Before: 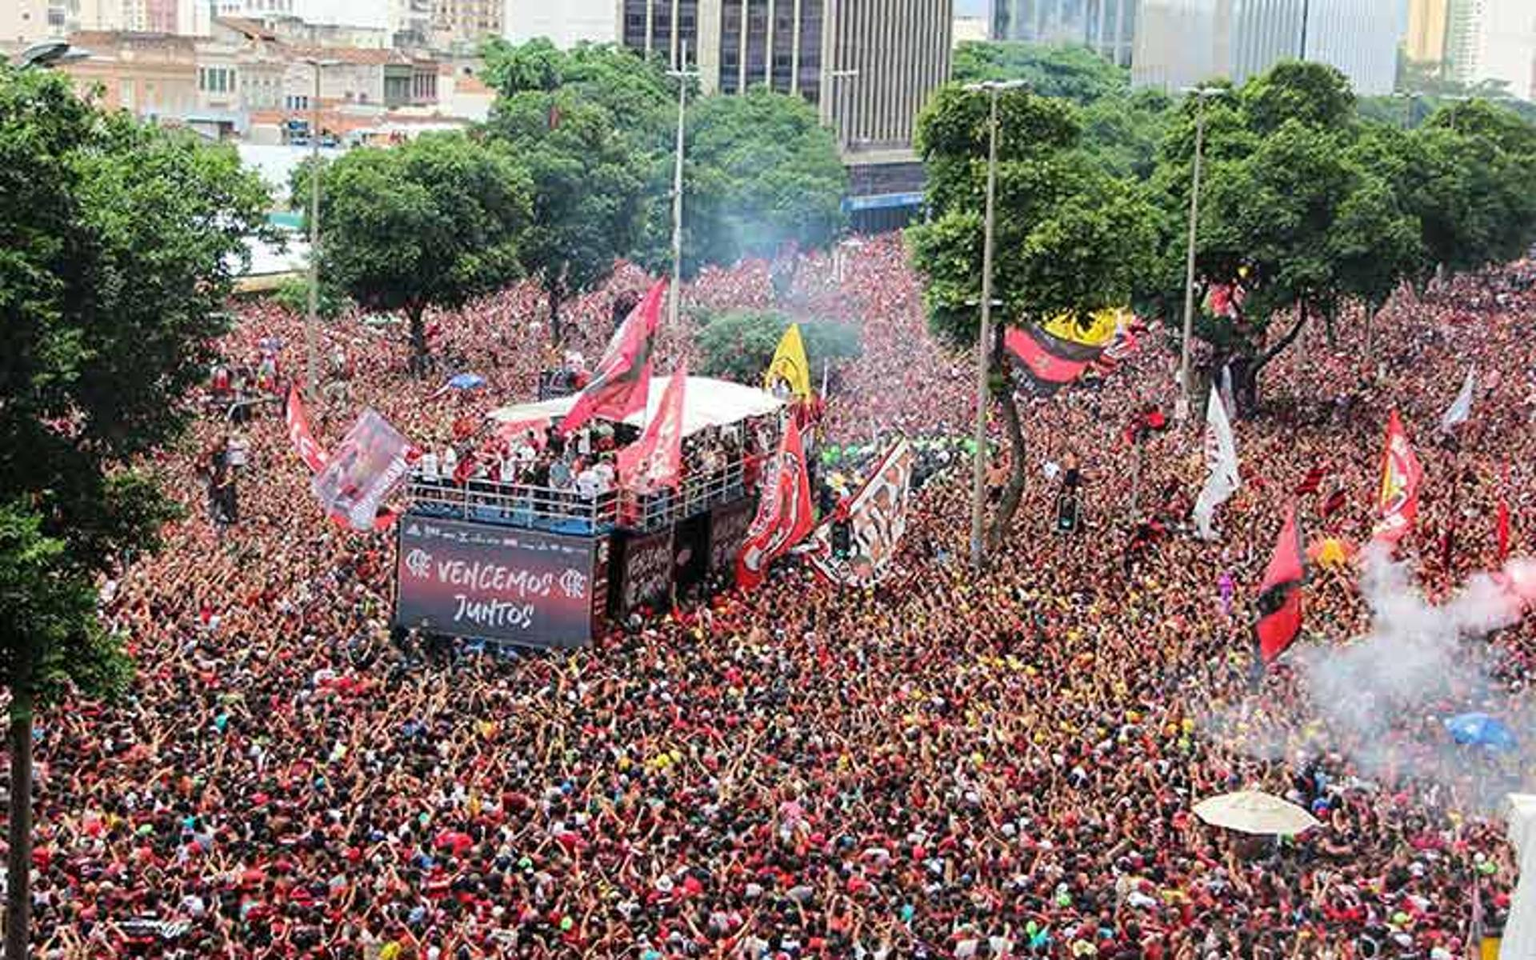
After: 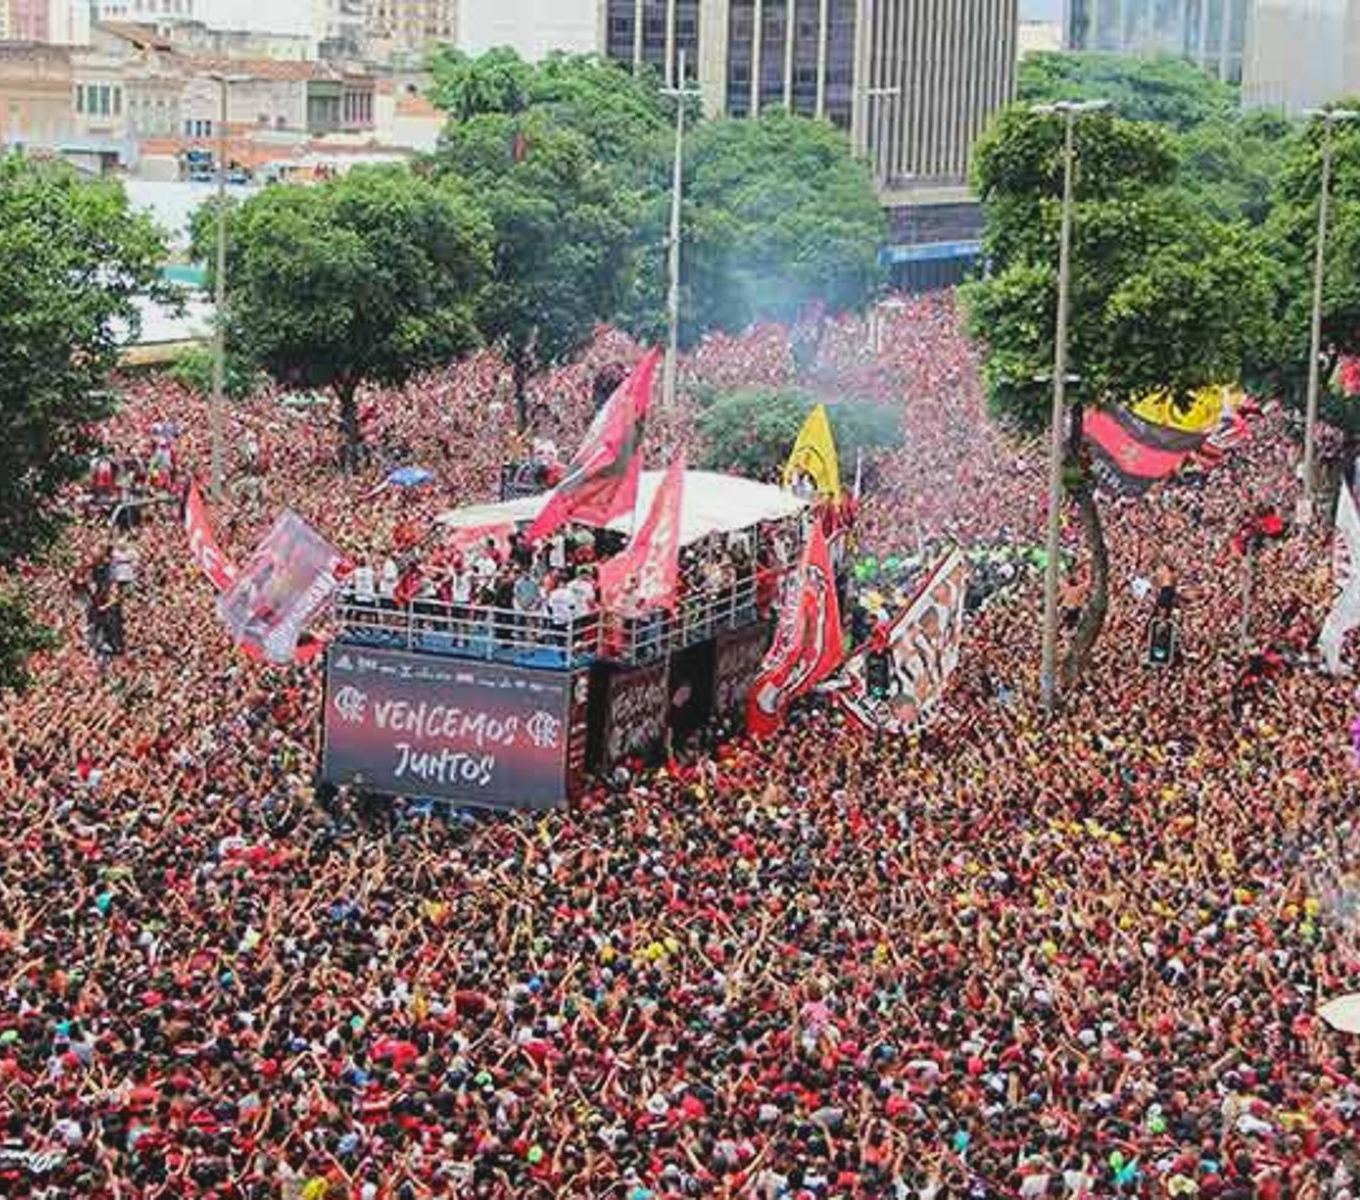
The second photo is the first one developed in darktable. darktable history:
crop and rotate: left 9.023%, right 20.103%
contrast brightness saturation: contrast -0.119
